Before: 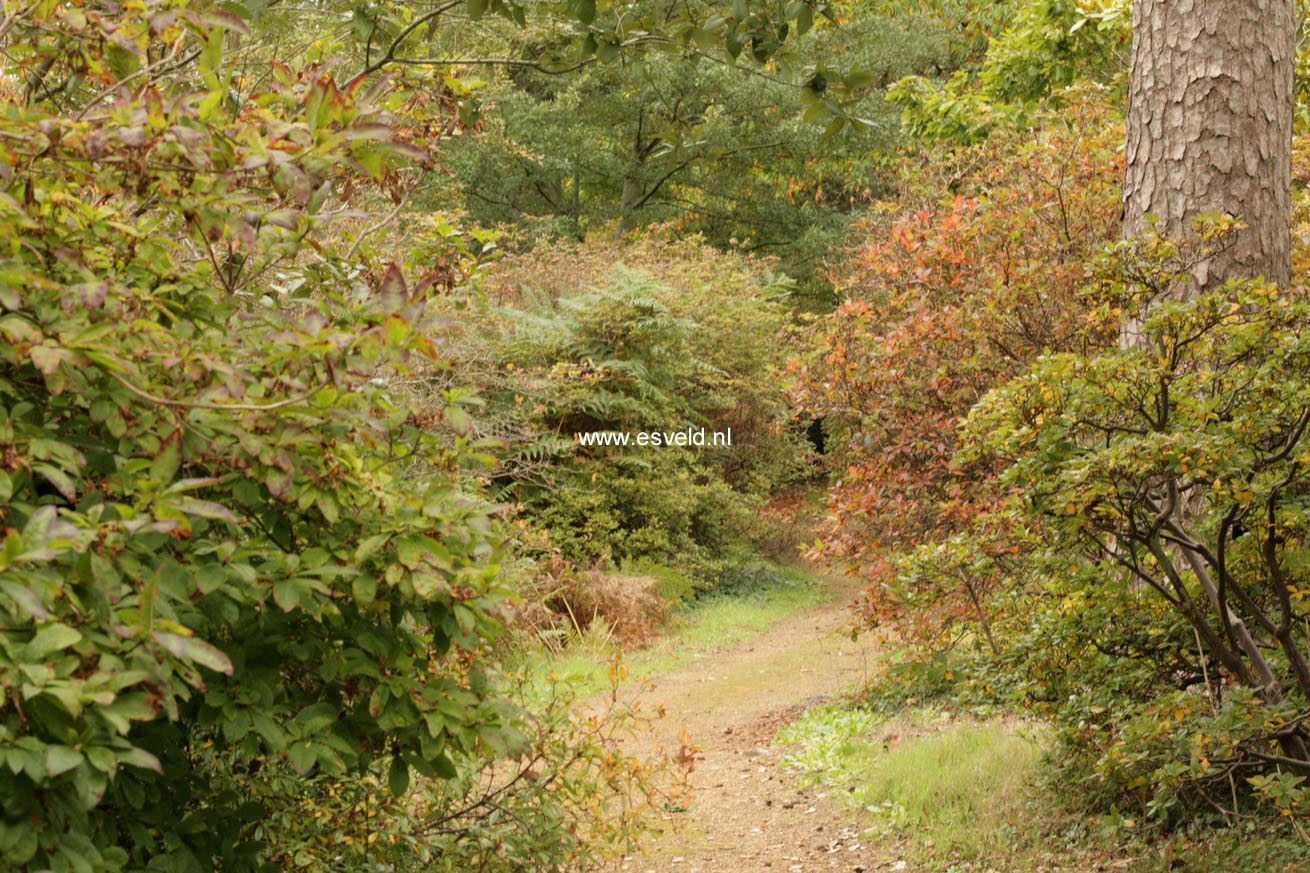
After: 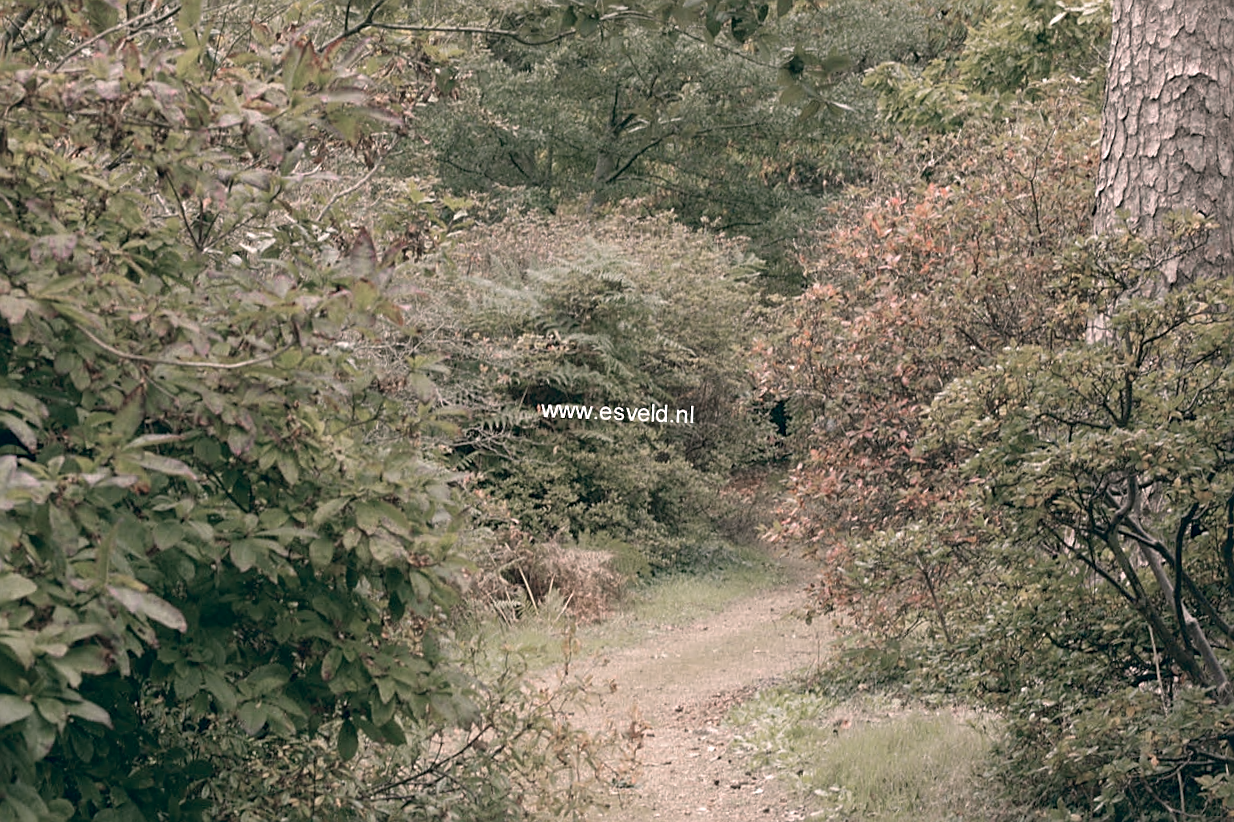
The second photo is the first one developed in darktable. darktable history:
color correction: highlights a* 17.03, highlights b* 0.205, shadows a* -15.38, shadows b* -14.56, saturation 1.5
color zones: curves: ch0 [(0, 0.613) (0.01, 0.613) (0.245, 0.448) (0.498, 0.529) (0.642, 0.665) (0.879, 0.777) (0.99, 0.613)]; ch1 [(0, 0.272) (0.219, 0.127) (0.724, 0.346)]
crop and rotate: angle -2.38°
sharpen: on, module defaults
